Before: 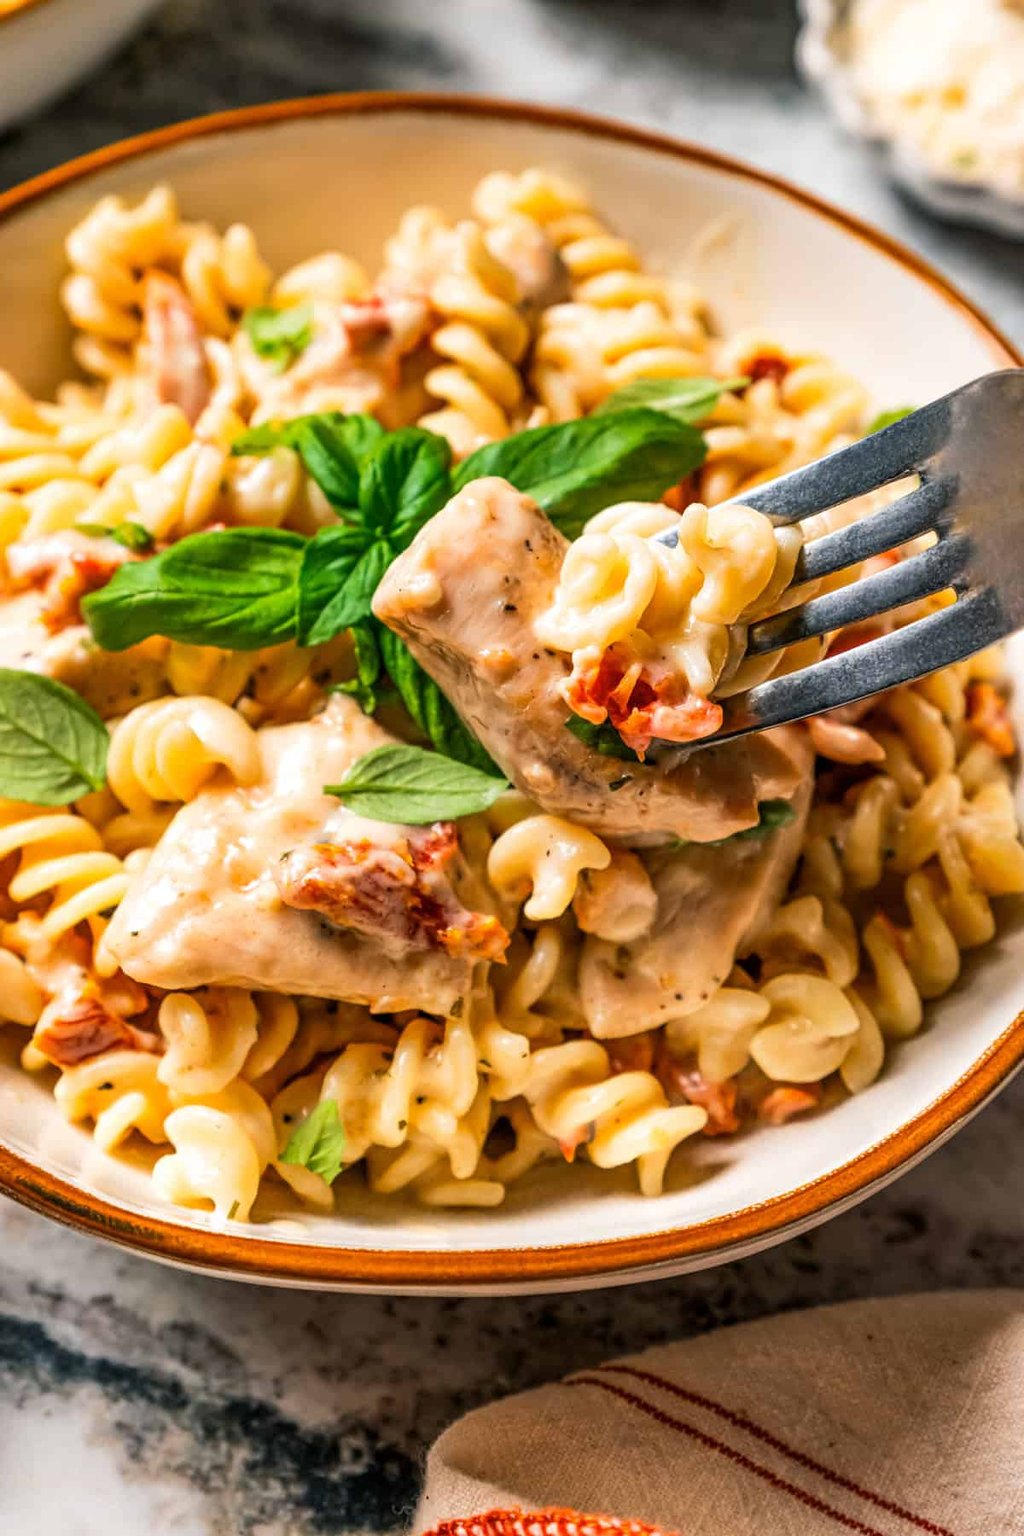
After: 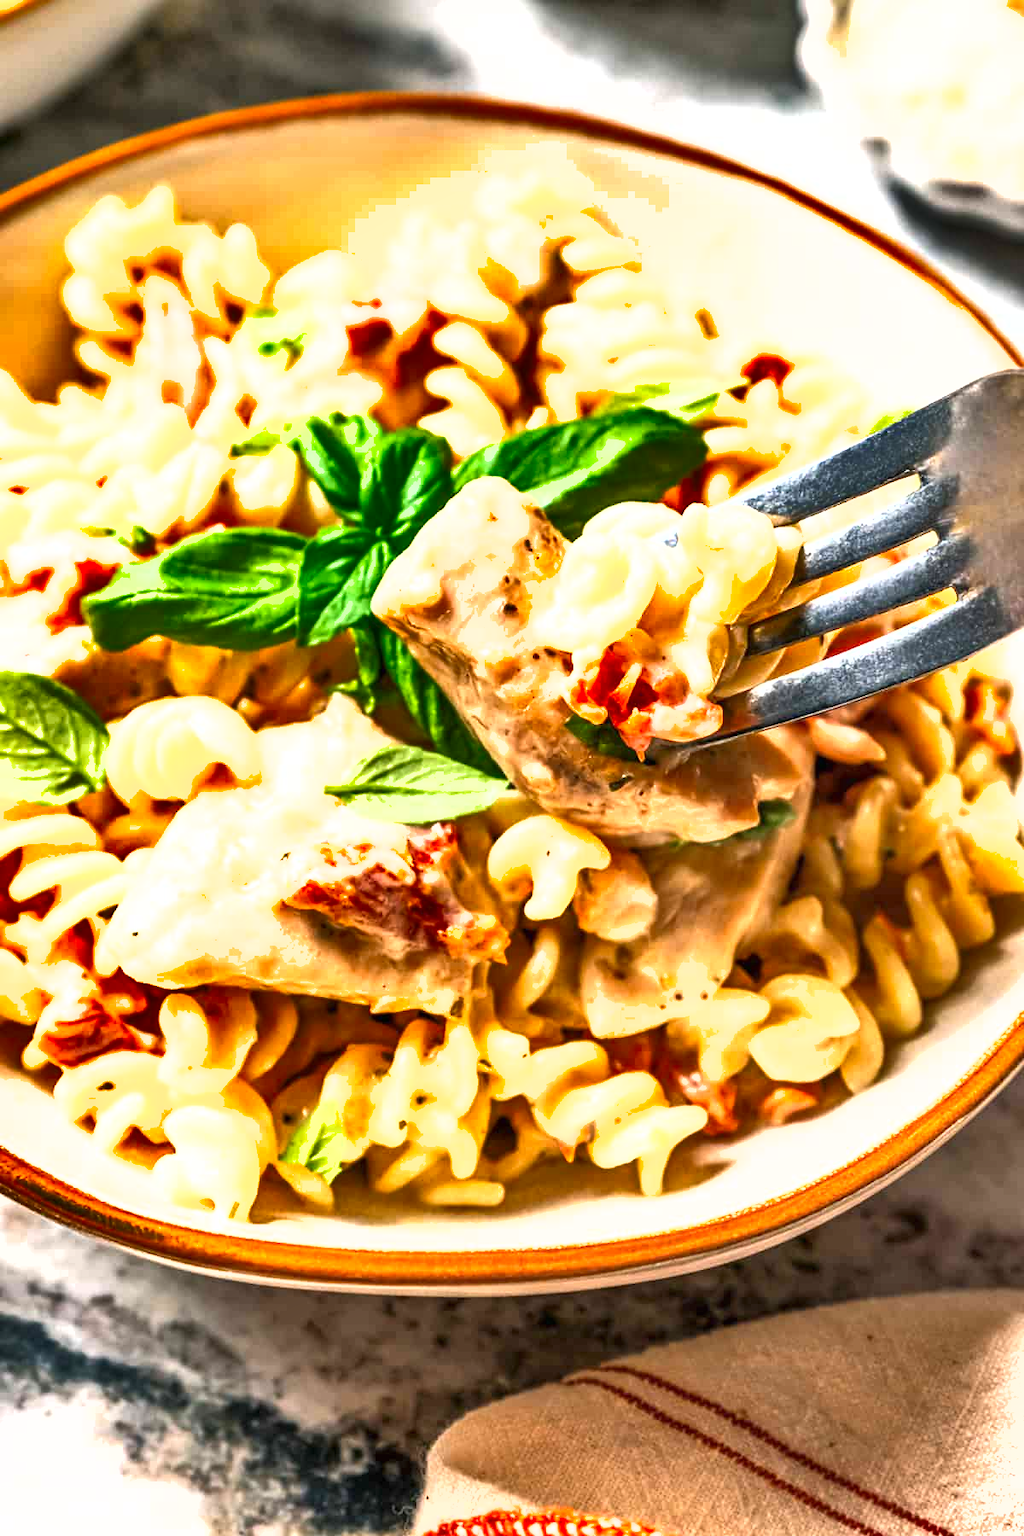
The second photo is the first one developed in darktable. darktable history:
exposure: black level correction 0, exposure 1.198 EV, compensate exposure bias true, compensate highlight preservation false
shadows and highlights: radius 108.52, shadows 23.73, highlights -59.32, low approximation 0.01, soften with gaussian
